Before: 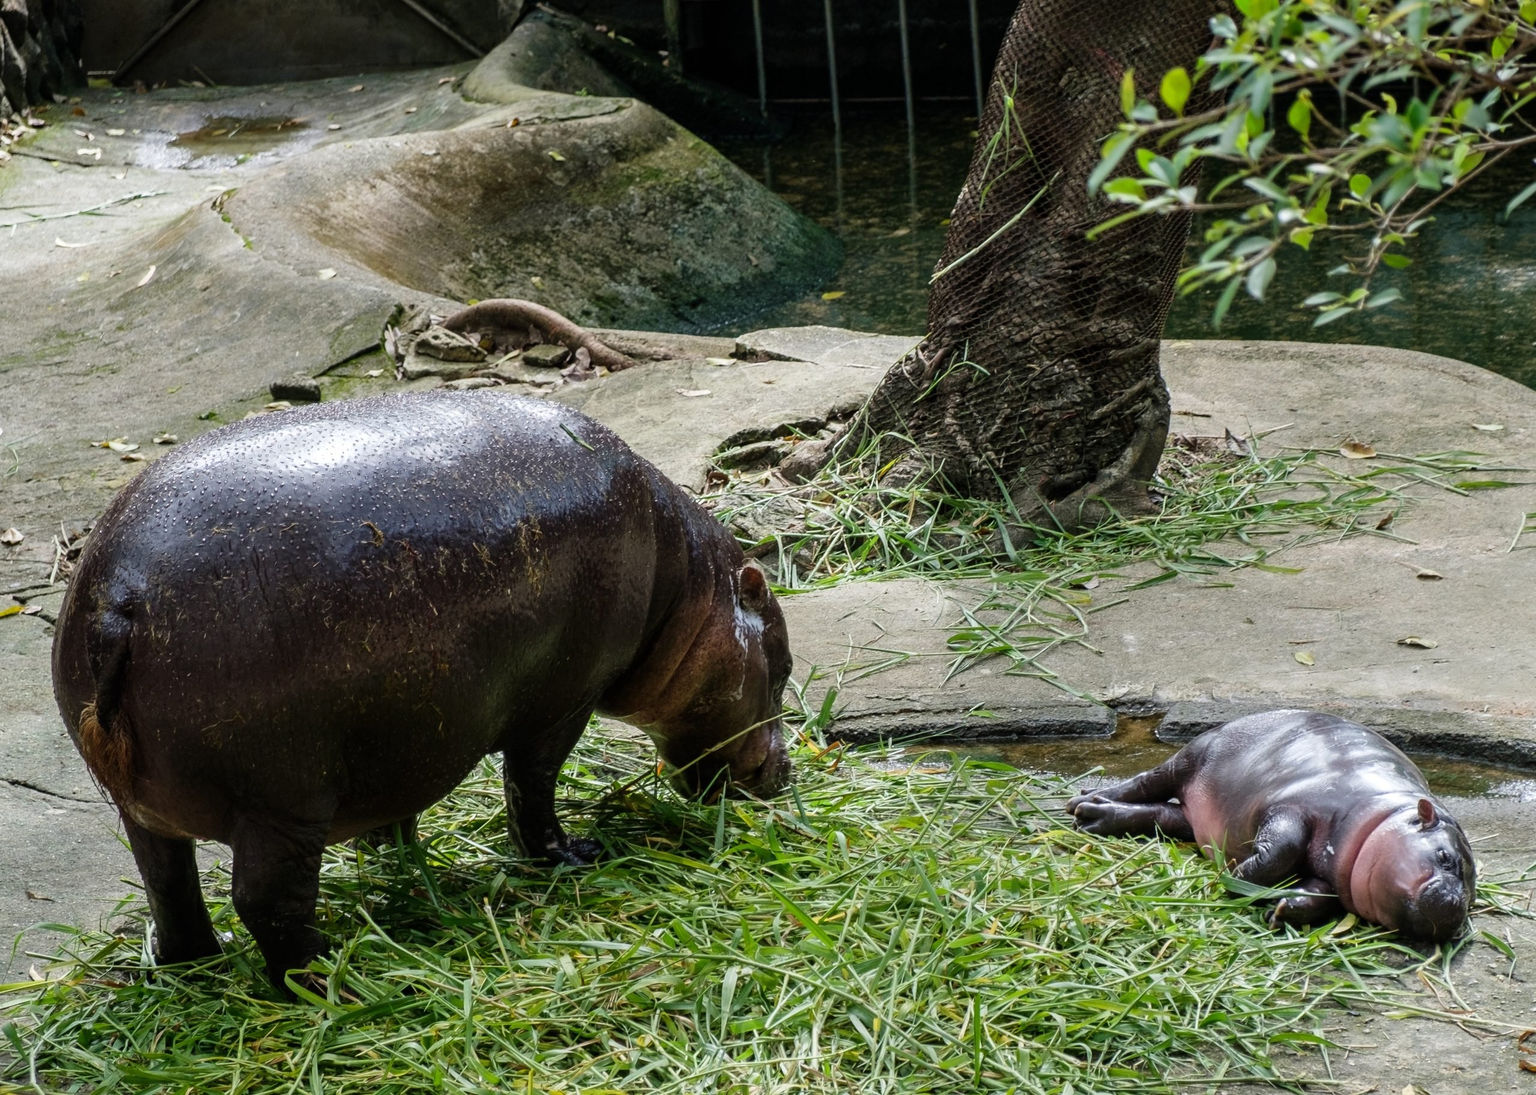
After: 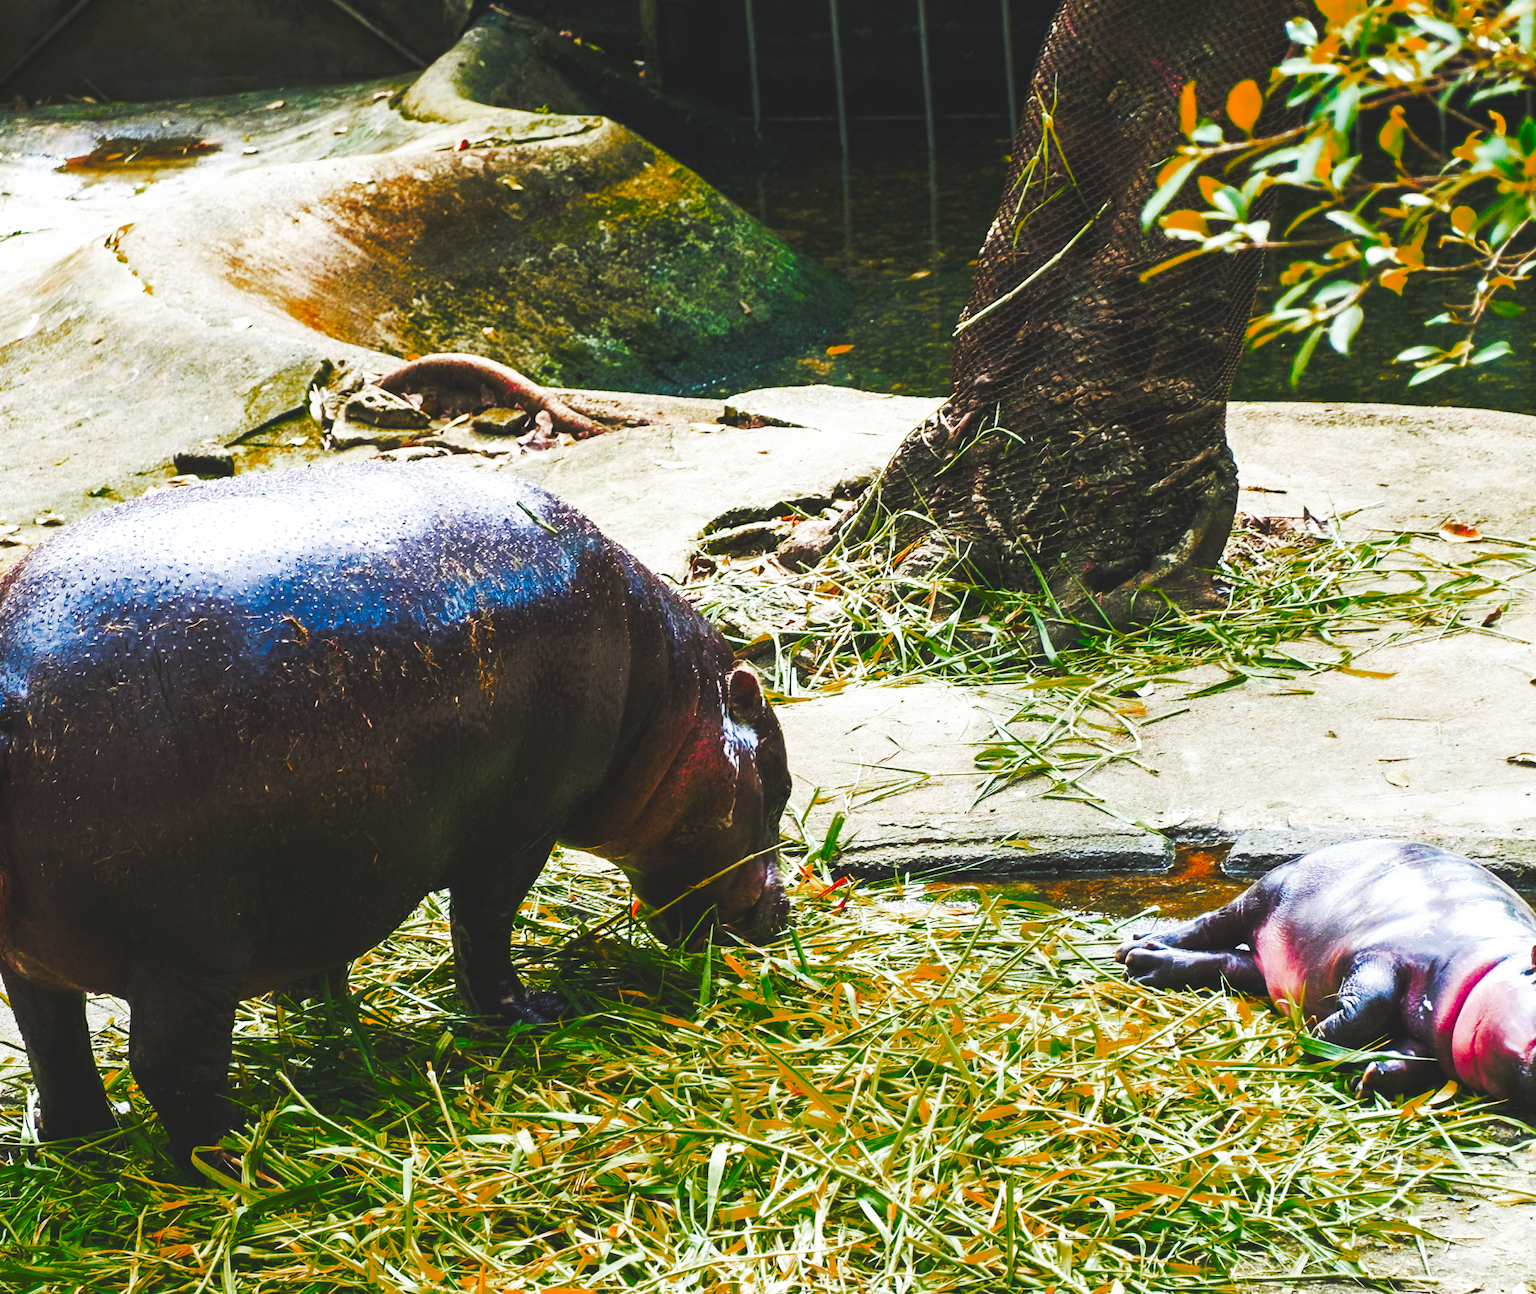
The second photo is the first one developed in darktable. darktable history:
crop: left 8.045%, right 7.357%
exposure: compensate exposure bias true, compensate highlight preservation false
color zones: curves: ch0 [(0.473, 0.374) (0.742, 0.784)]; ch1 [(0.354, 0.737) (0.742, 0.705)]; ch2 [(0.318, 0.421) (0.758, 0.532)]
base curve: curves: ch0 [(0, 0.015) (0.085, 0.116) (0.134, 0.298) (0.19, 0.545) (0.296, 0.764) (0.599, 0.982) (1, 1)], preserve colors none
